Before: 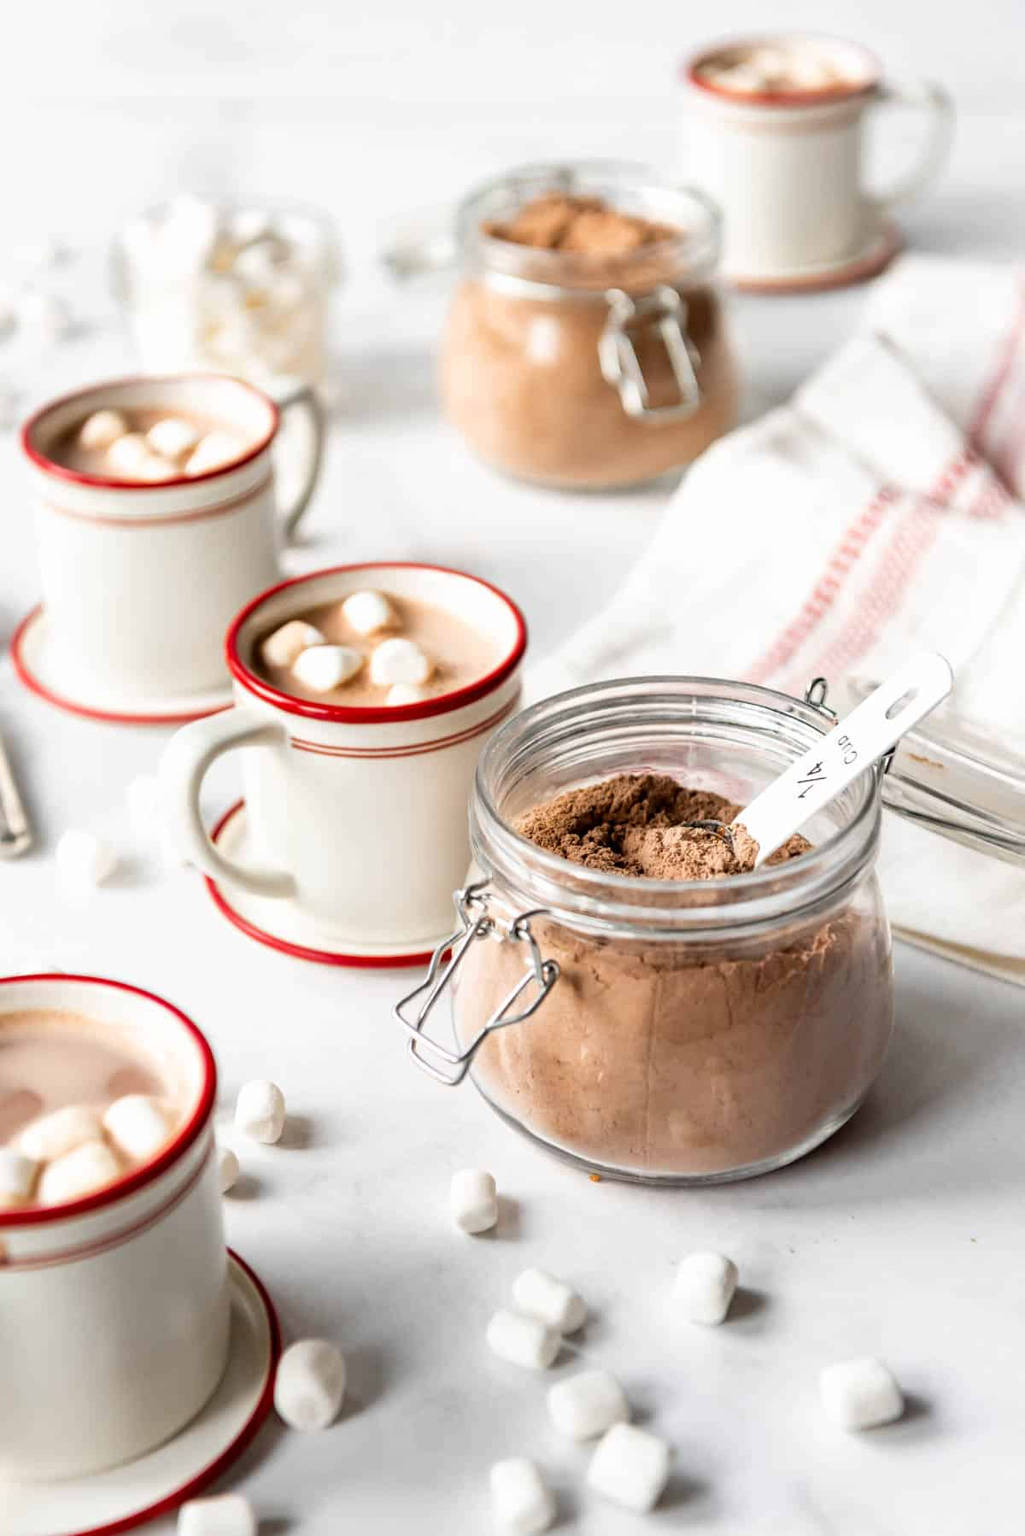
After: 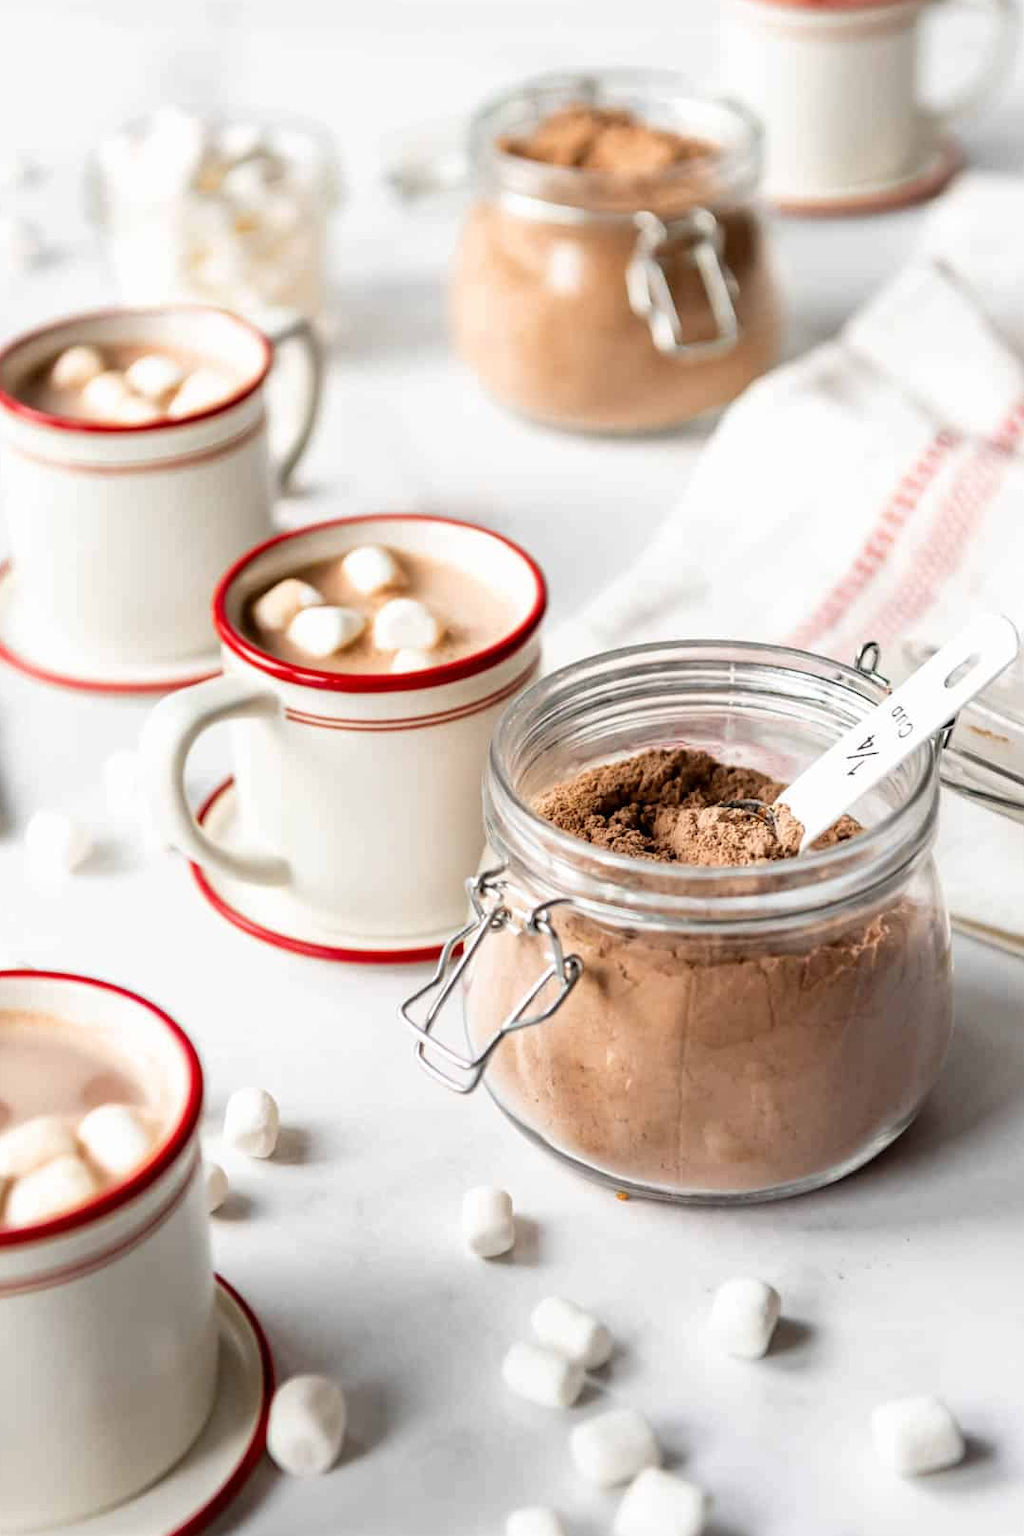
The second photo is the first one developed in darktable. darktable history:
crop: left 3.305%, top 6.436%, right 6.389%, bottom 3.258%
